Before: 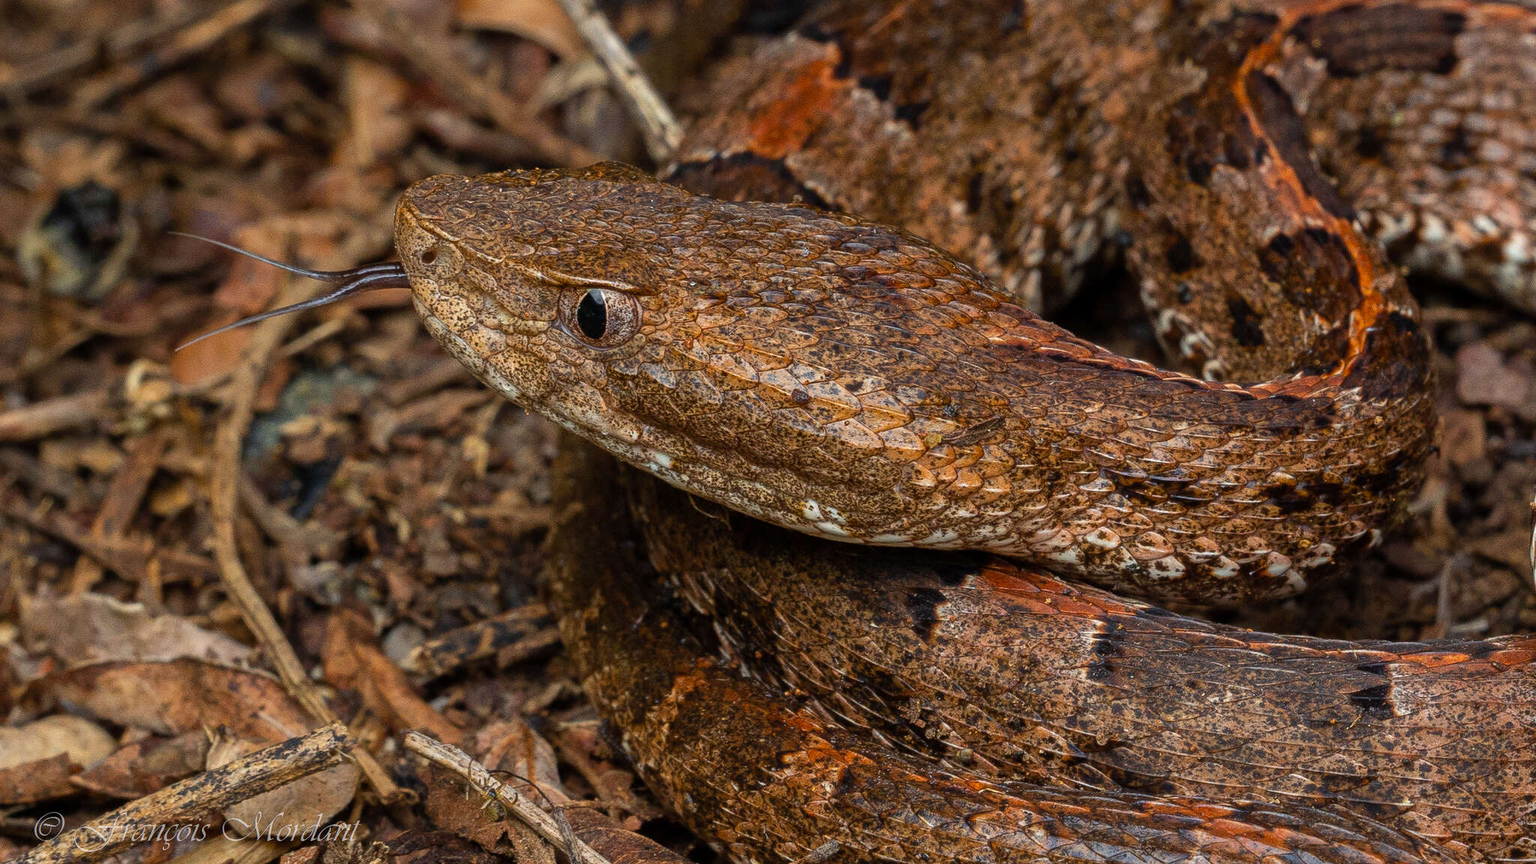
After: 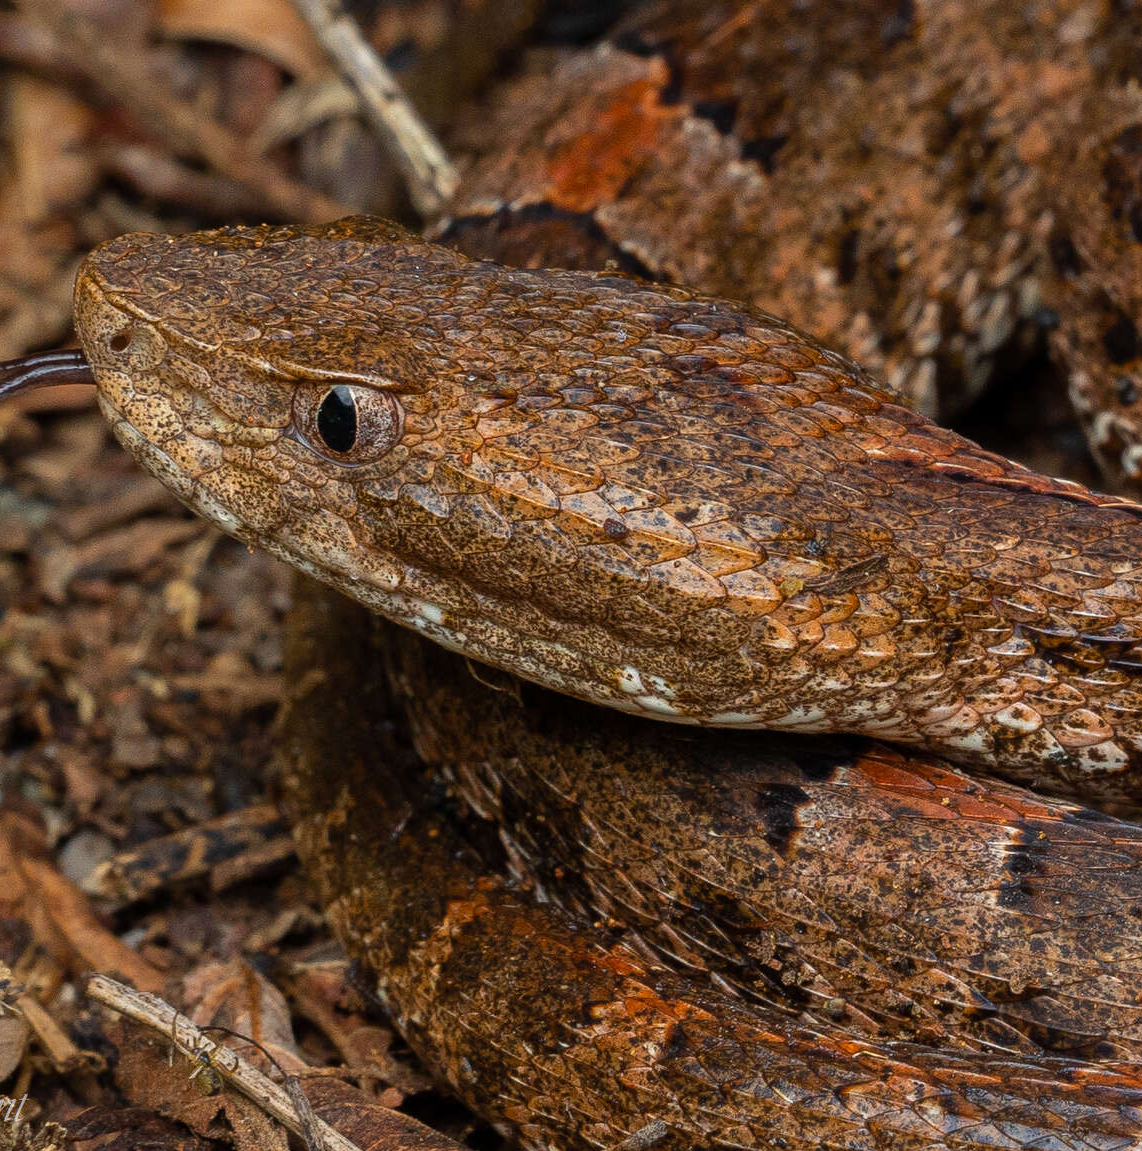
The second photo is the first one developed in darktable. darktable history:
crop: left 22.085%, right 22.117%, bottom 0.008%
